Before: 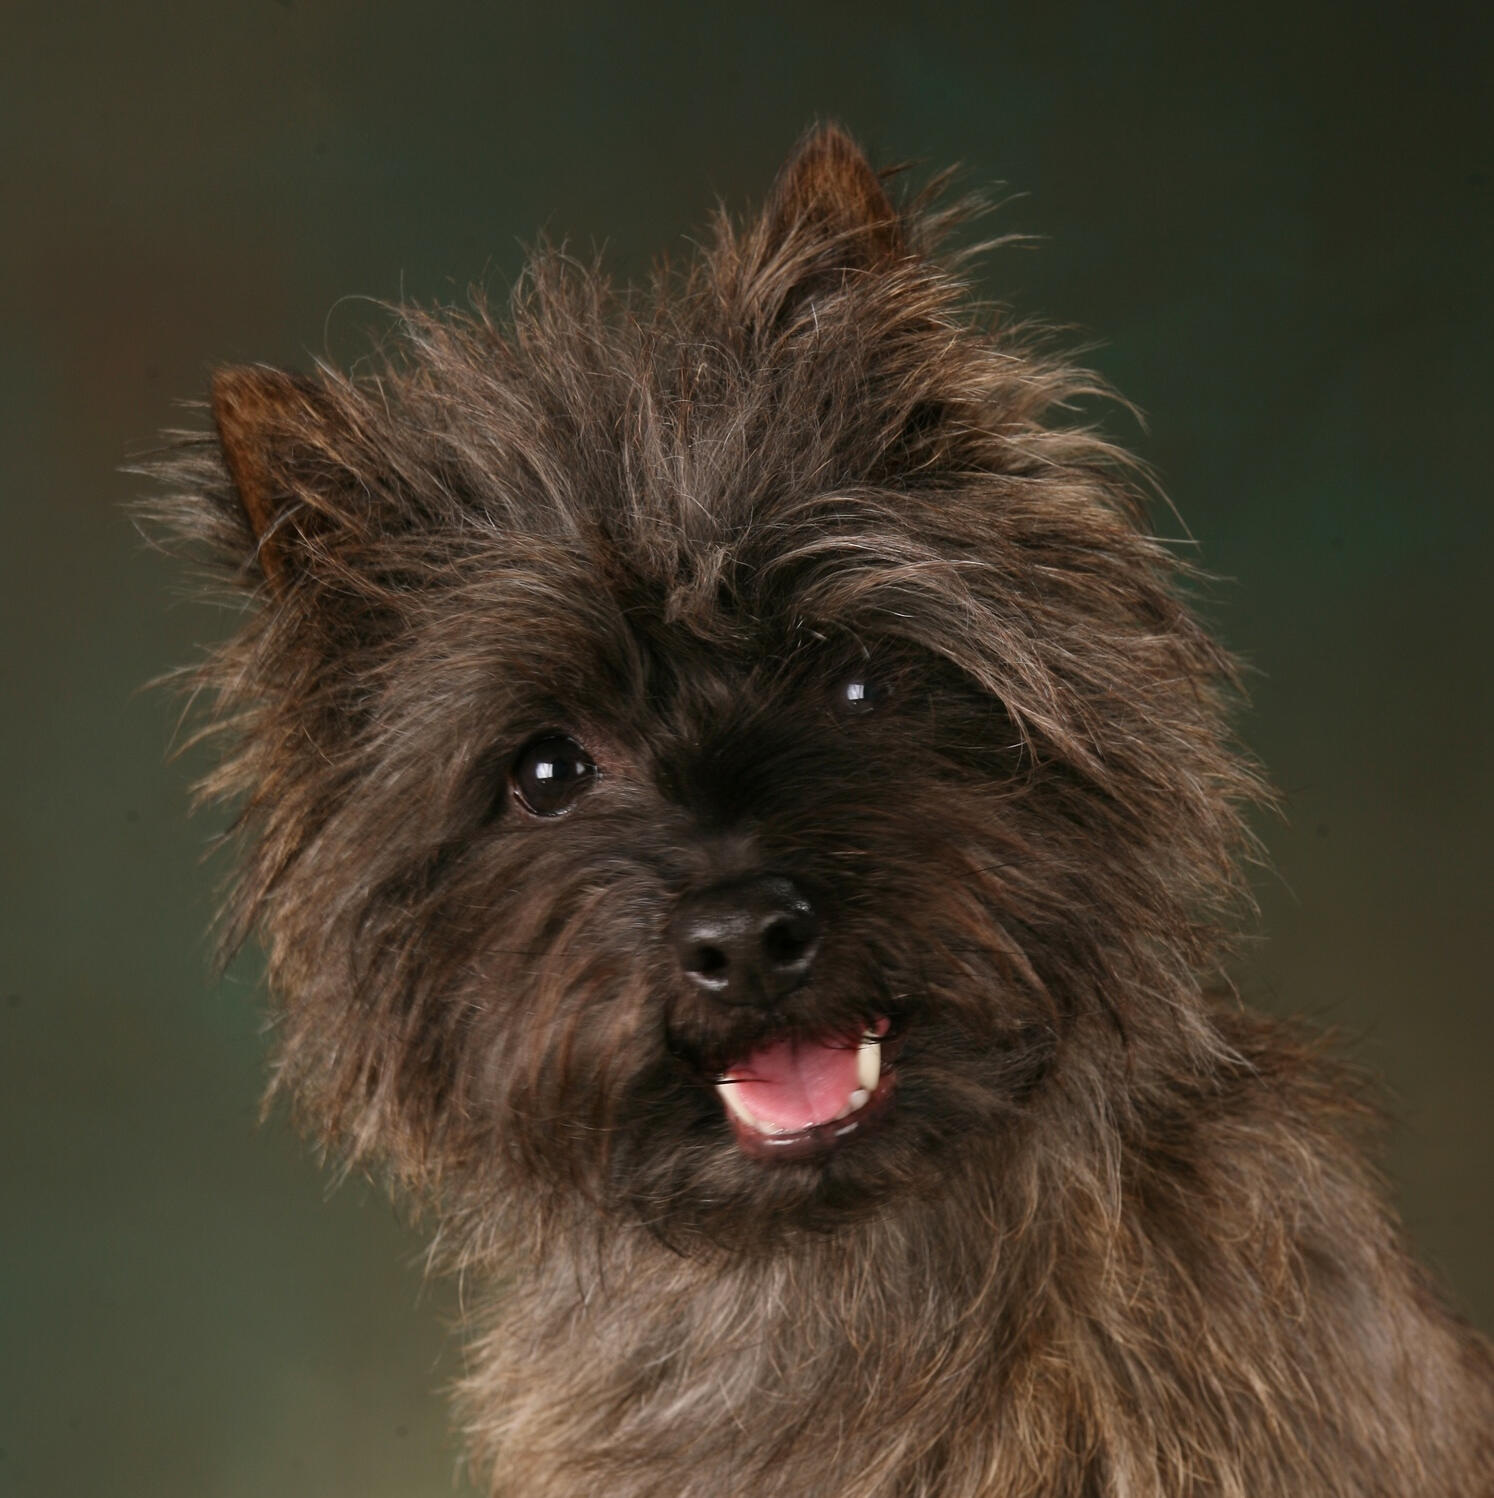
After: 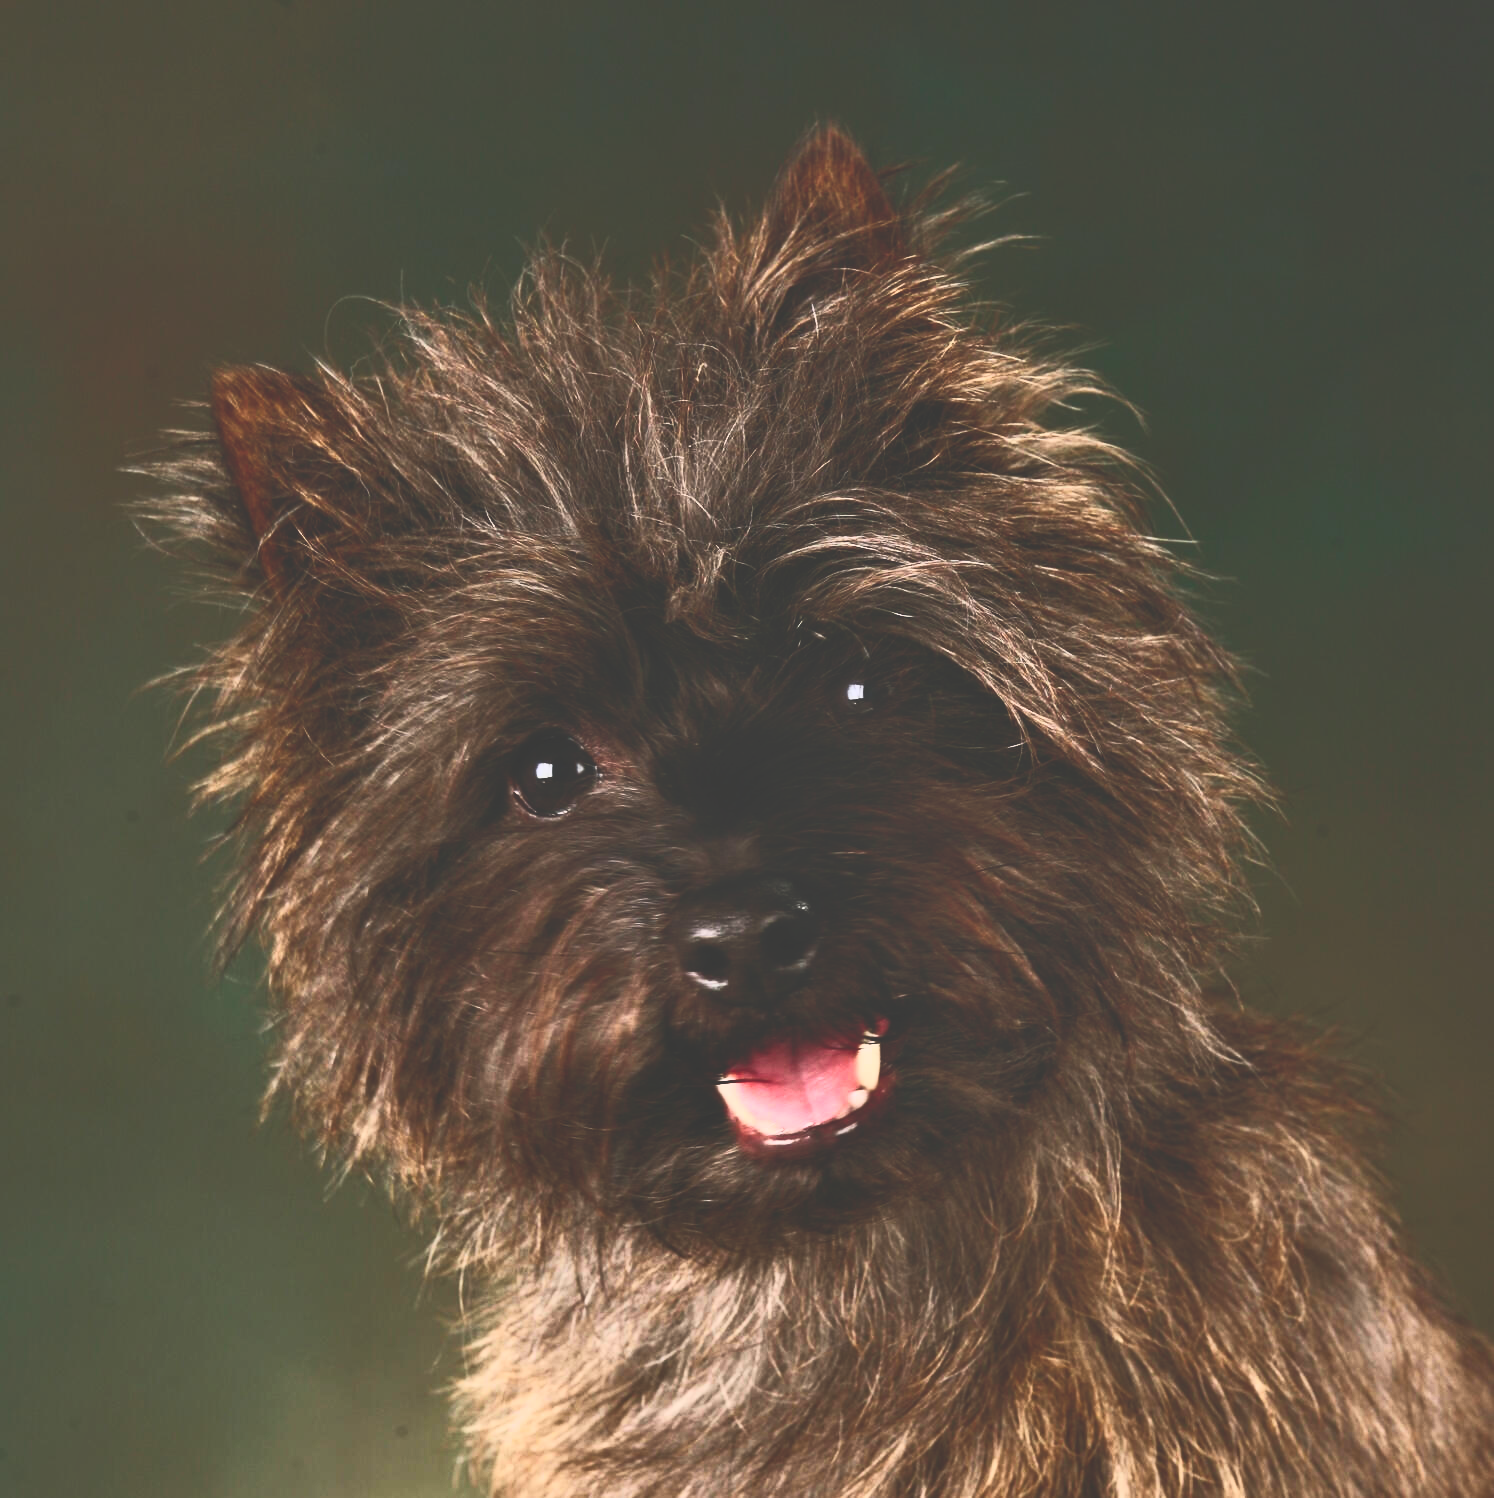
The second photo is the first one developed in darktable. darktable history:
tone curve: curves: ch0 [(0, 0.211) (0.15, 0.25) (1, 0.953)], preserve colors none
contrast brightness saturation: contrast 0.843, brightness 0.598, saturation 0.59
shadows and highlights: shadows 37.83, highlights -27.27, soften with gaussian
